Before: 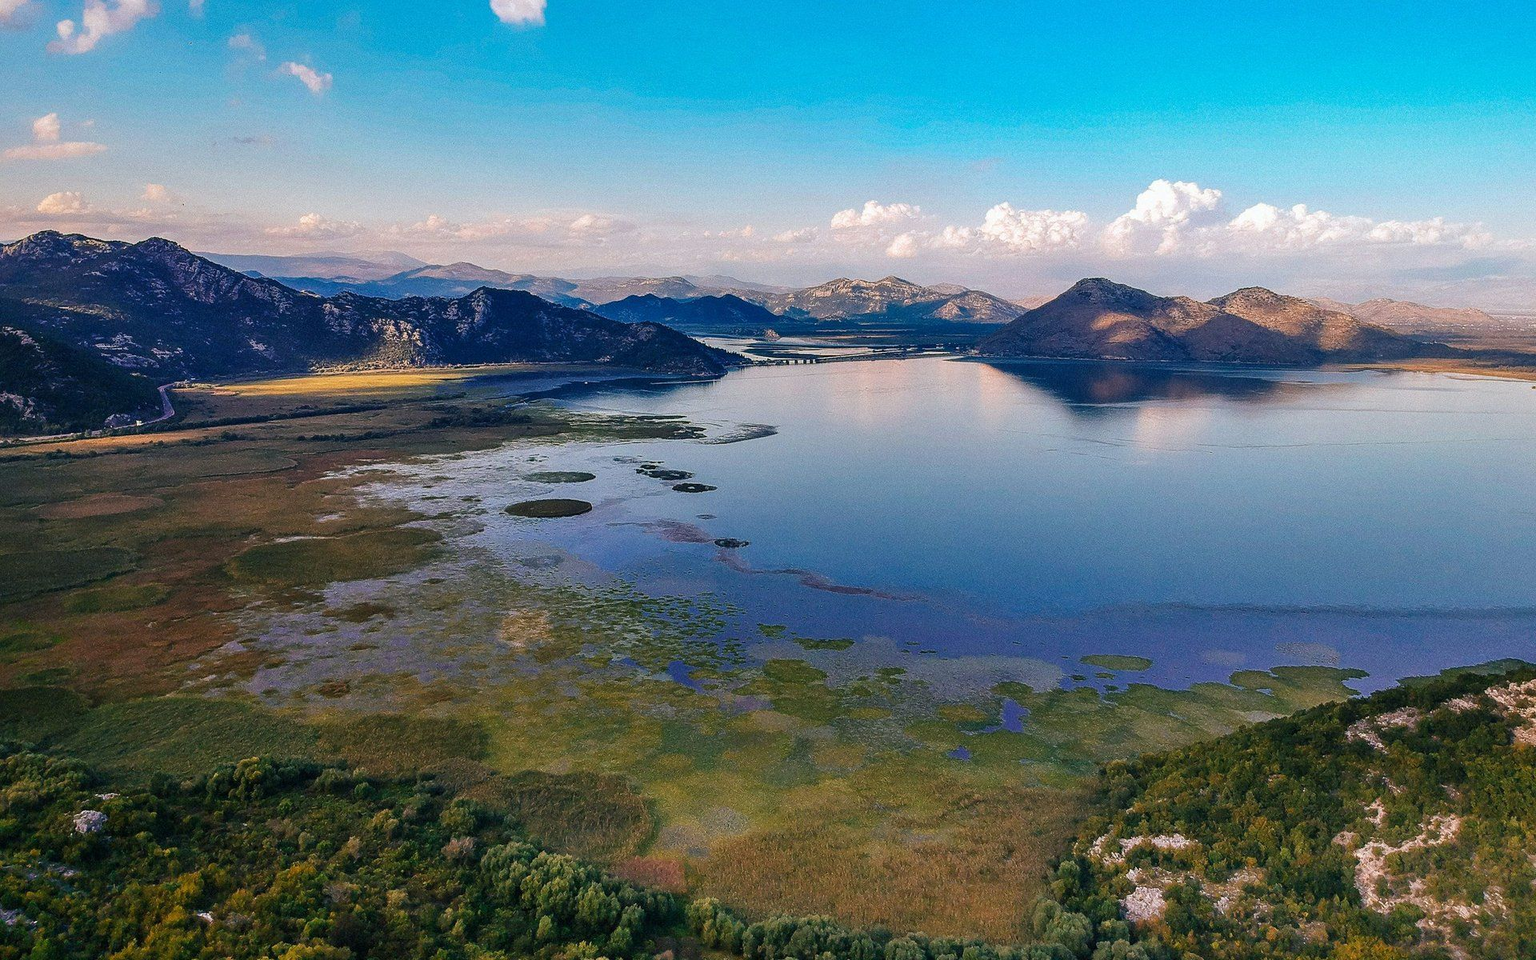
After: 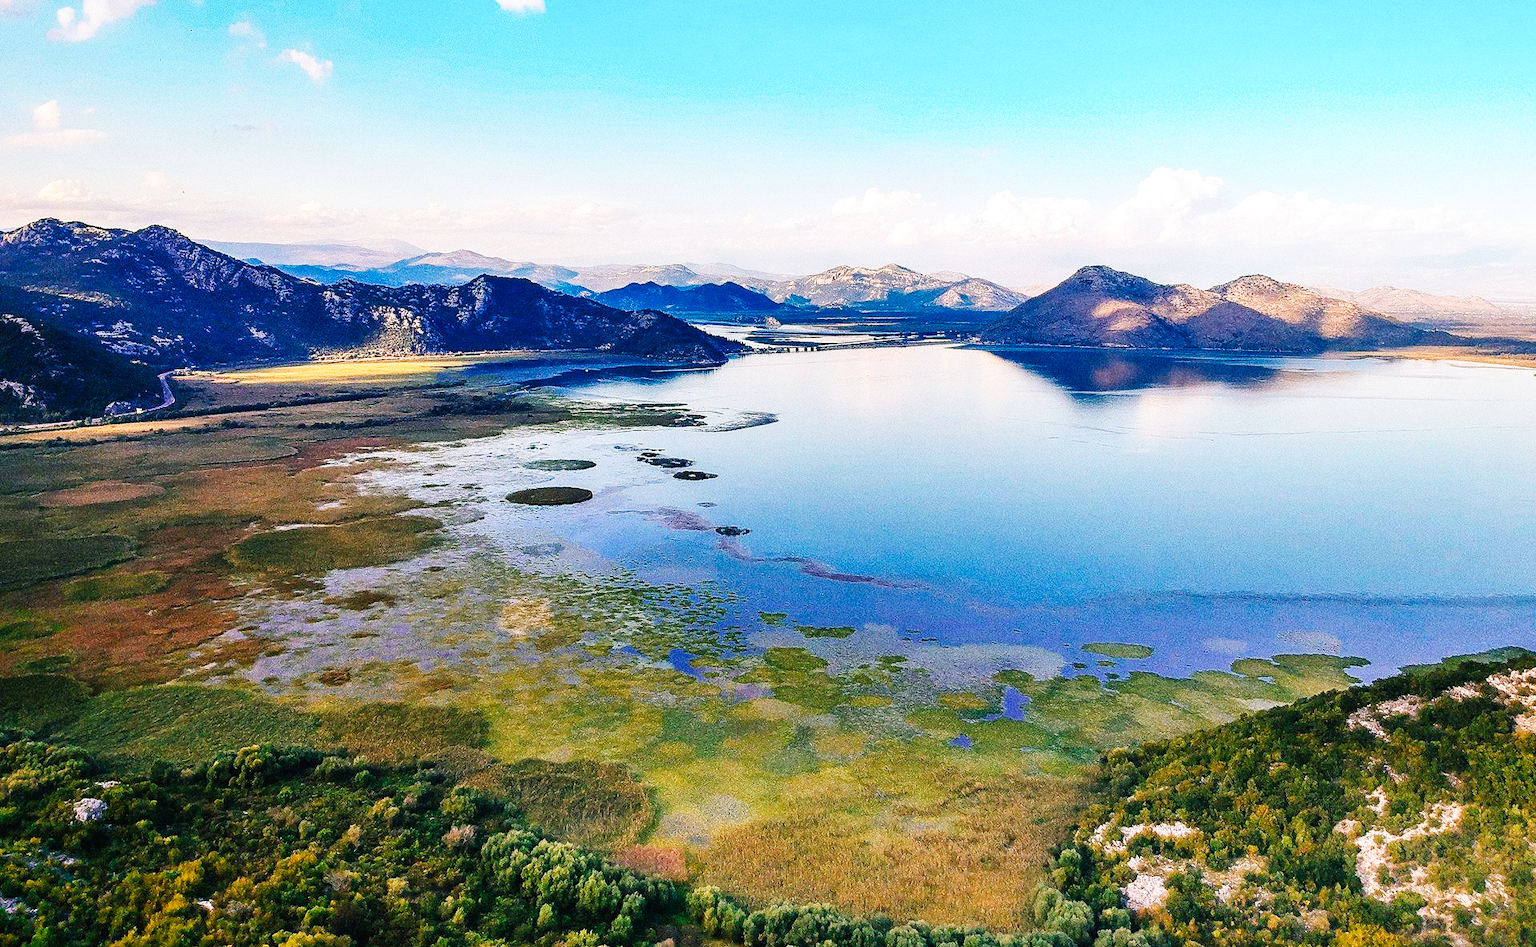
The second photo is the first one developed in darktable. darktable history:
base curve: curves: ch0 [(0, 0.003) (0.001, 0.002) (0.006, 0.004) (0.02, 0.022) (0.048, 0.086) (0.094, 0.234) (0.162, 0.431) (0.258, 0.629) (0.385, 0.8) (0.548, 0.918) (0.751, 0.988) (1, 1)], preserve colors none
crop: top 1.391%, right 0.053%
